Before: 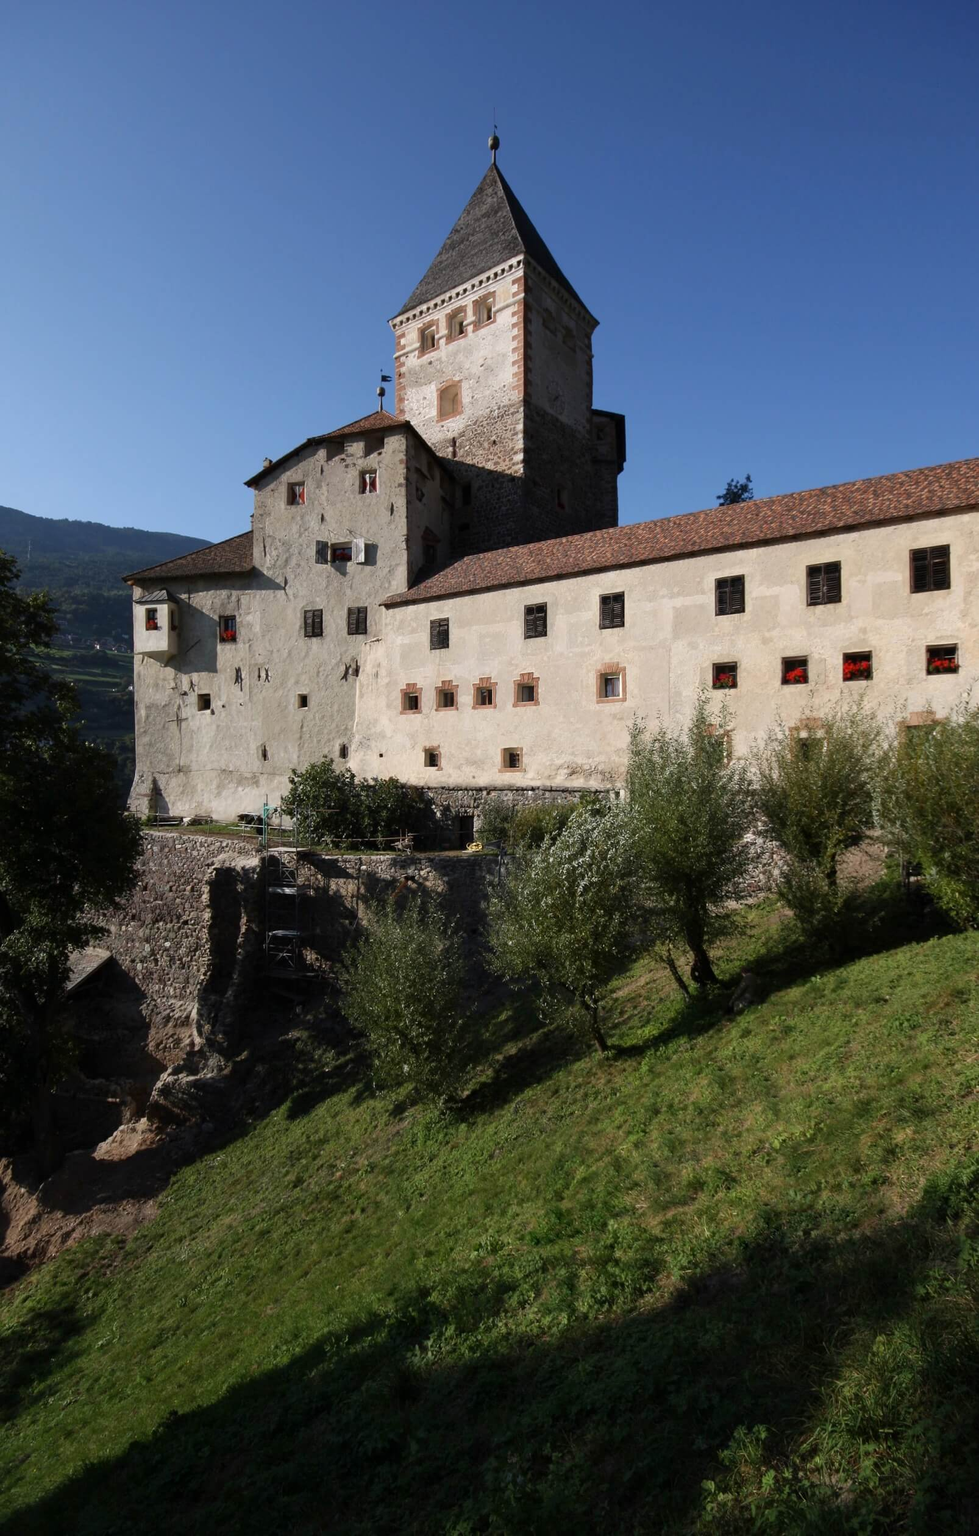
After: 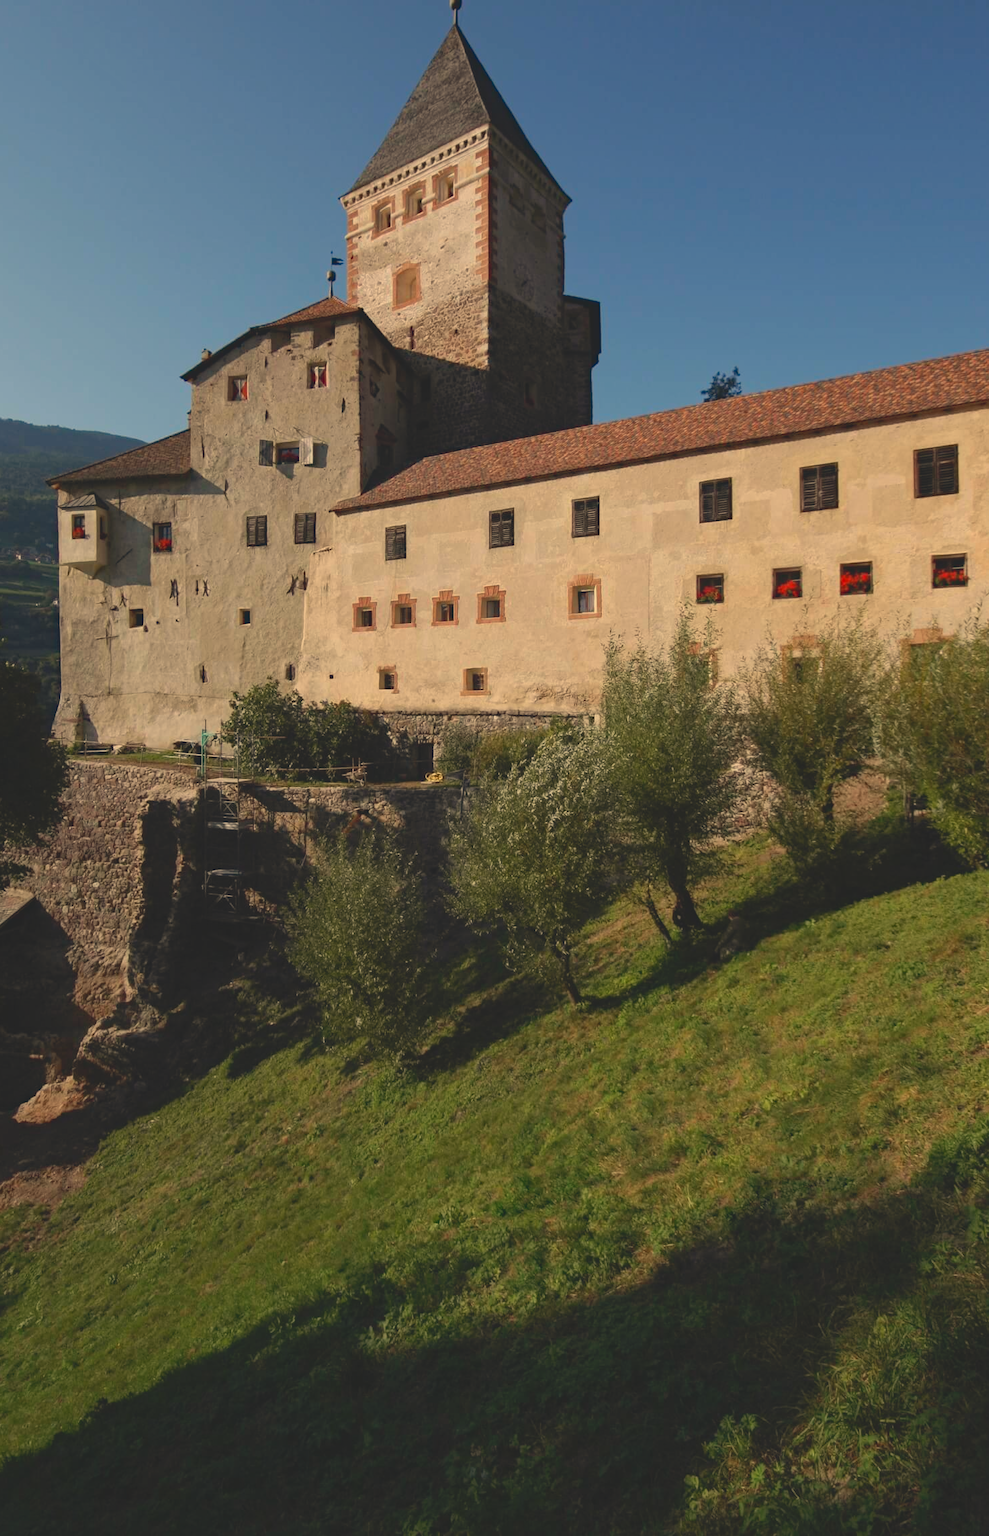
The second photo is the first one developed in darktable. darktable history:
crop and rotate: left 8.262%, top 9.226%
white balance: red 1.123, blue 0.83
haze removal: compatibility mode true, adaptive false
contrast brightness saturation: contrast -0.28
